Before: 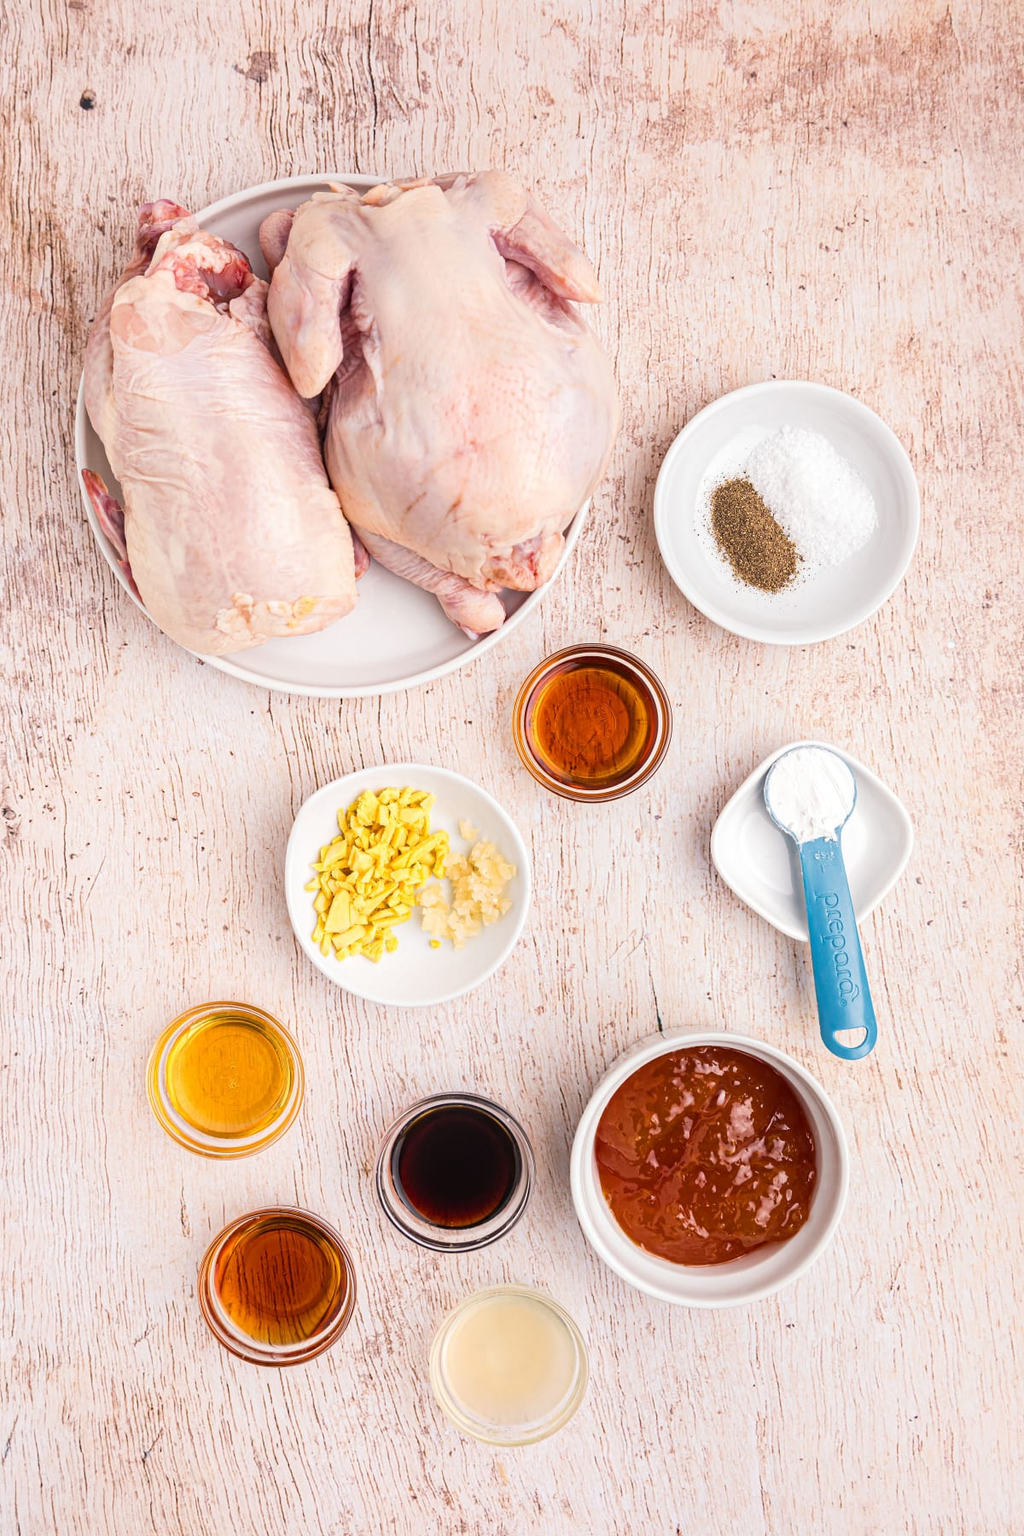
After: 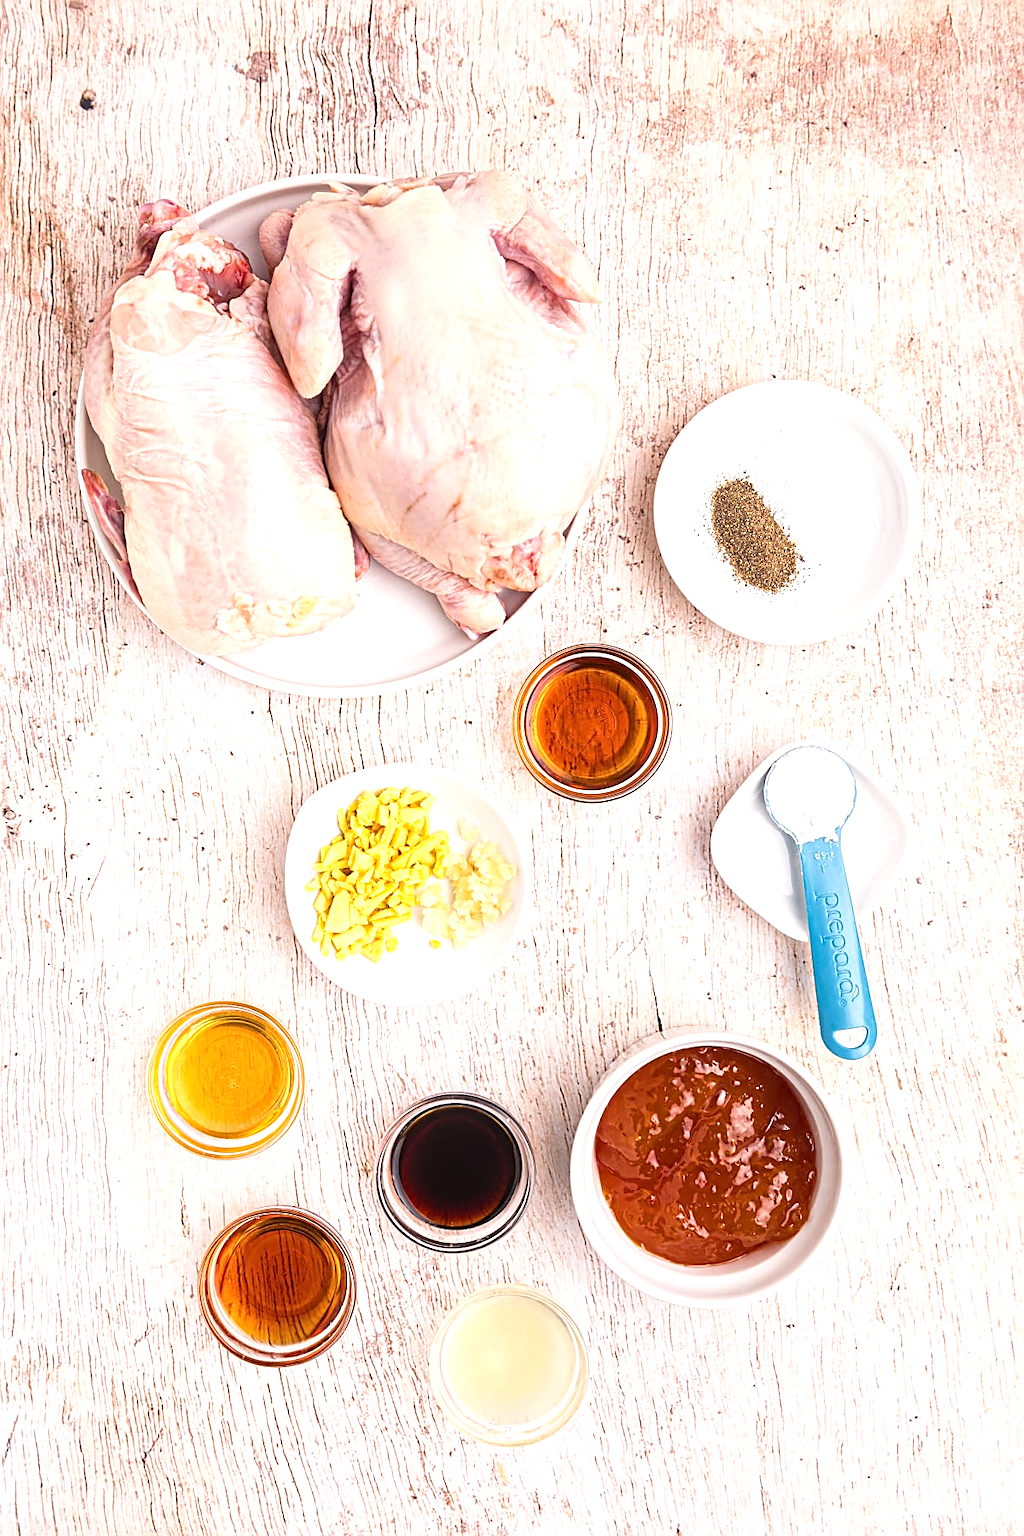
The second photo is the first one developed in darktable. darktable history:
exposure: black level correction 0, exposure 0.5 EV, compensate exposure bias true, compensate highlight preservation false
sharpen: amount 0.55
